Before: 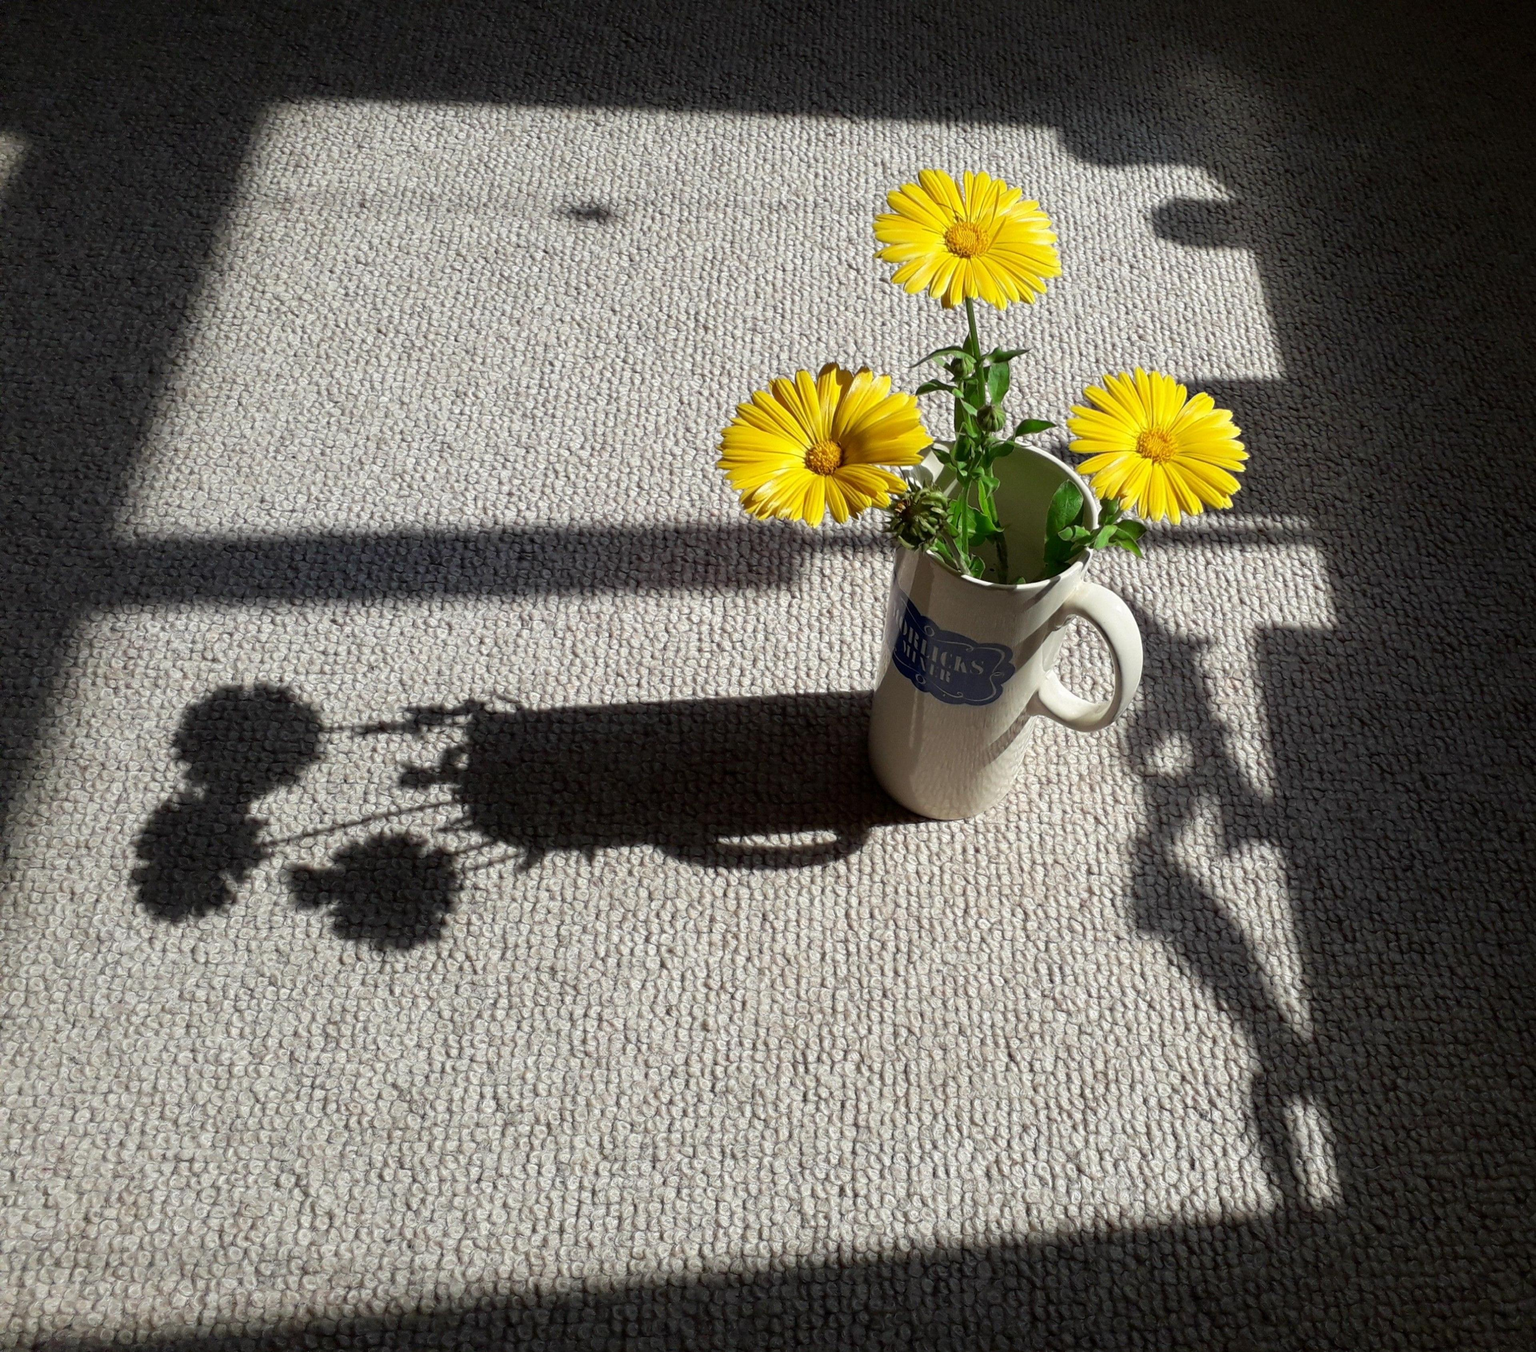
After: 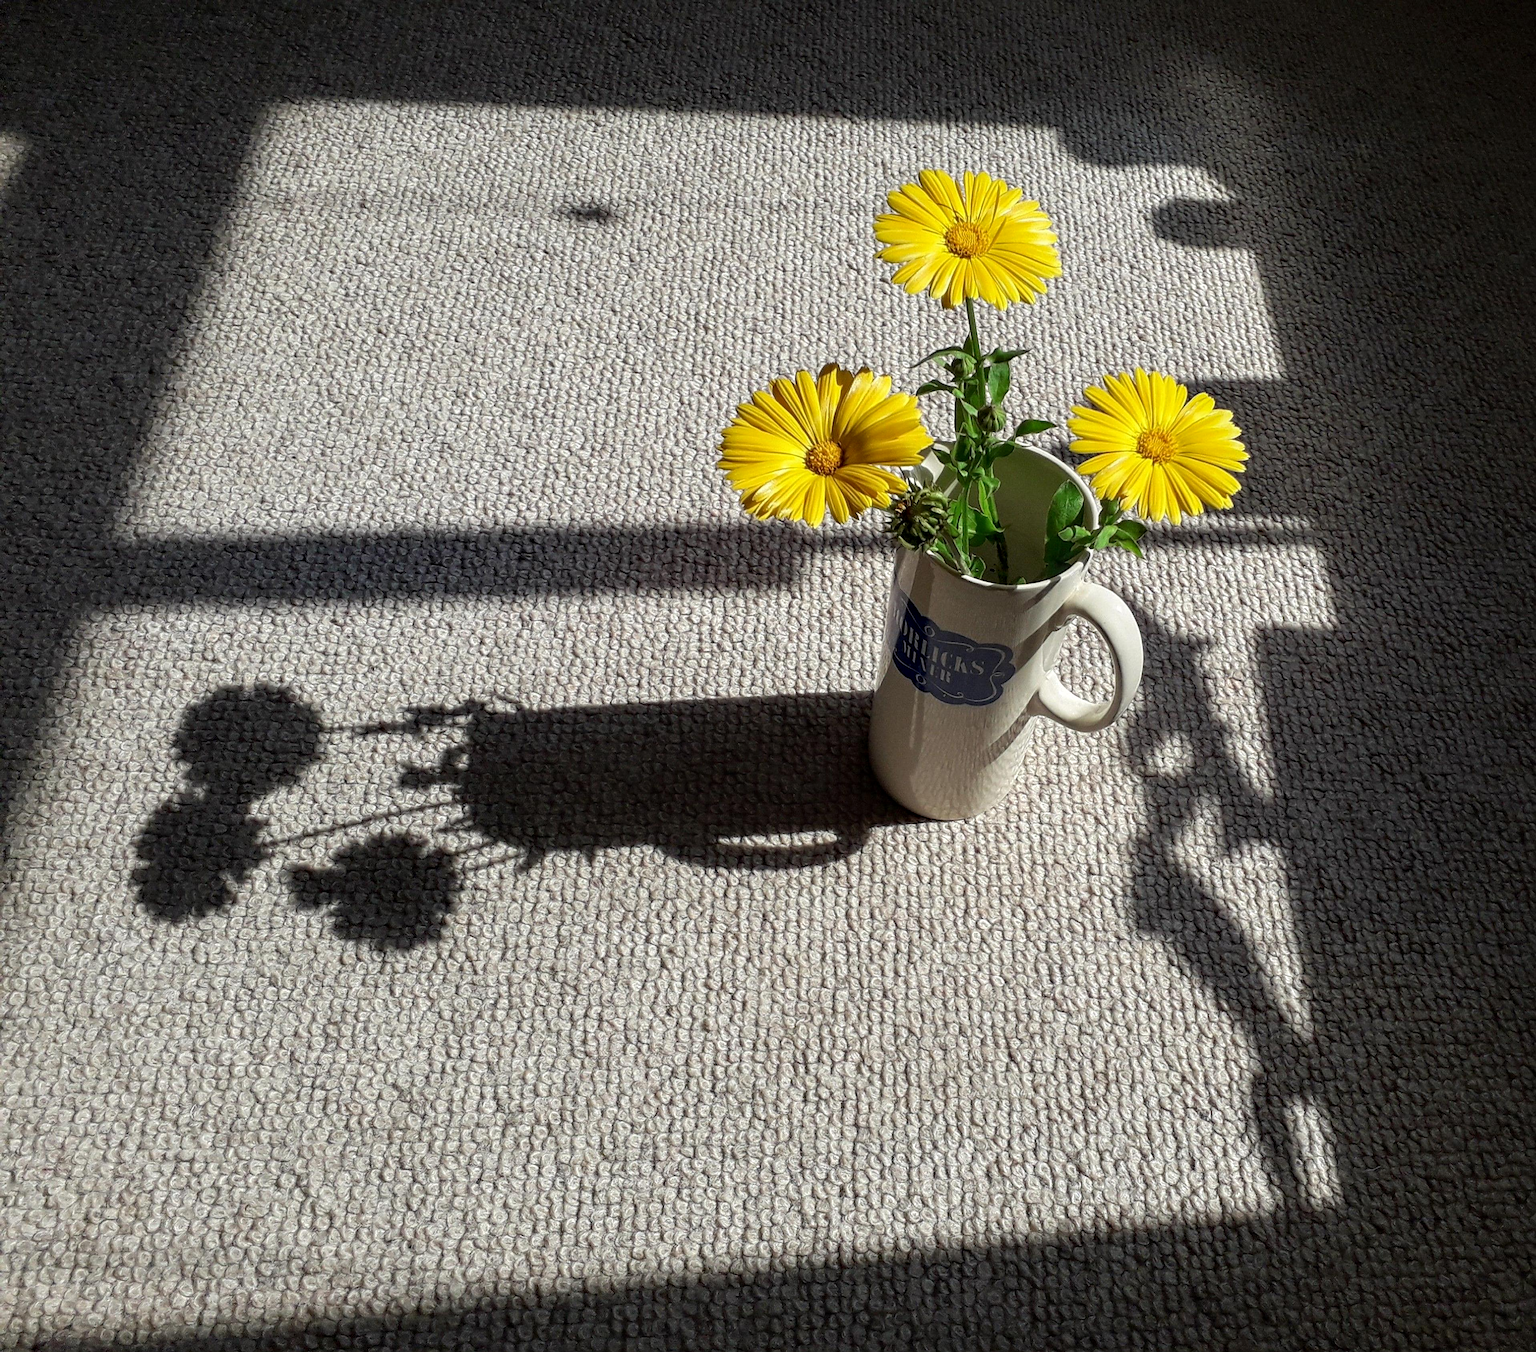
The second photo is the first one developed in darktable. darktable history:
sharpen: on, module defaults
color zones: curves: ch0 [(0, 0.5) (0.143, 0.5) (0.286, 0.5) (0.429, 0.5) (0.571, 0.5) (0.714, 0.476) (0.857, 0.5) (1, 0.5)]; ch2 [(0, 0.5) (0.143, 0.5) (0.286, 0.5) (0.429, 0.5) (0.571, 0.5) (0.714, 0.487) (0.857, 0.5) (1, 0.5)]
local contrast: on, module defaults
